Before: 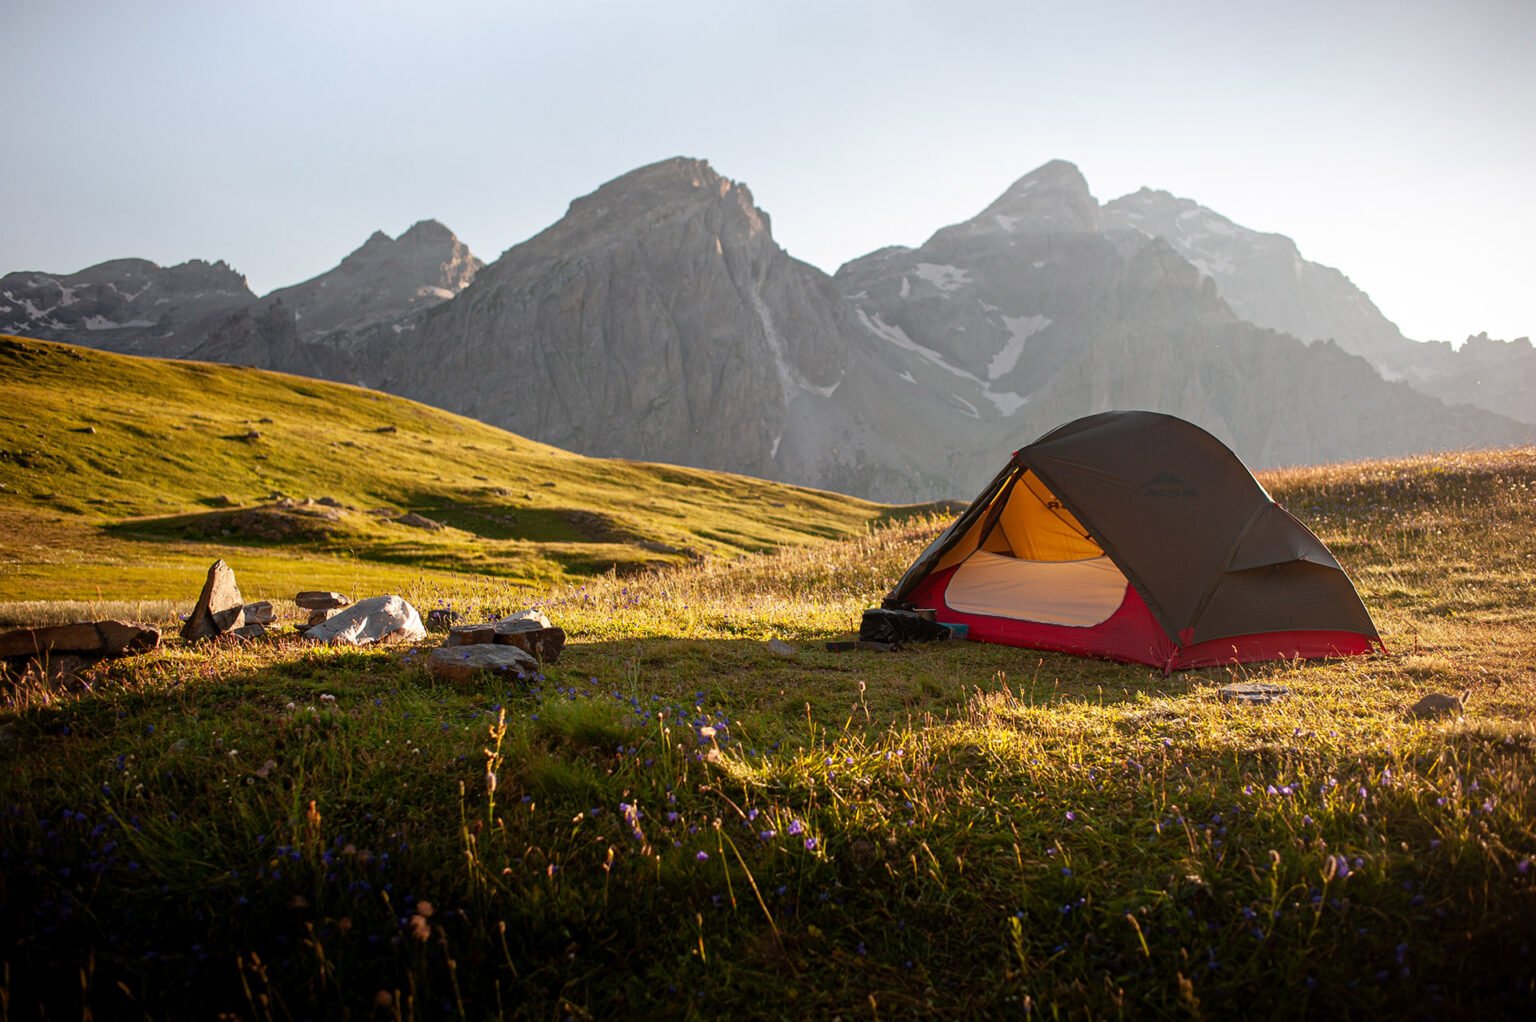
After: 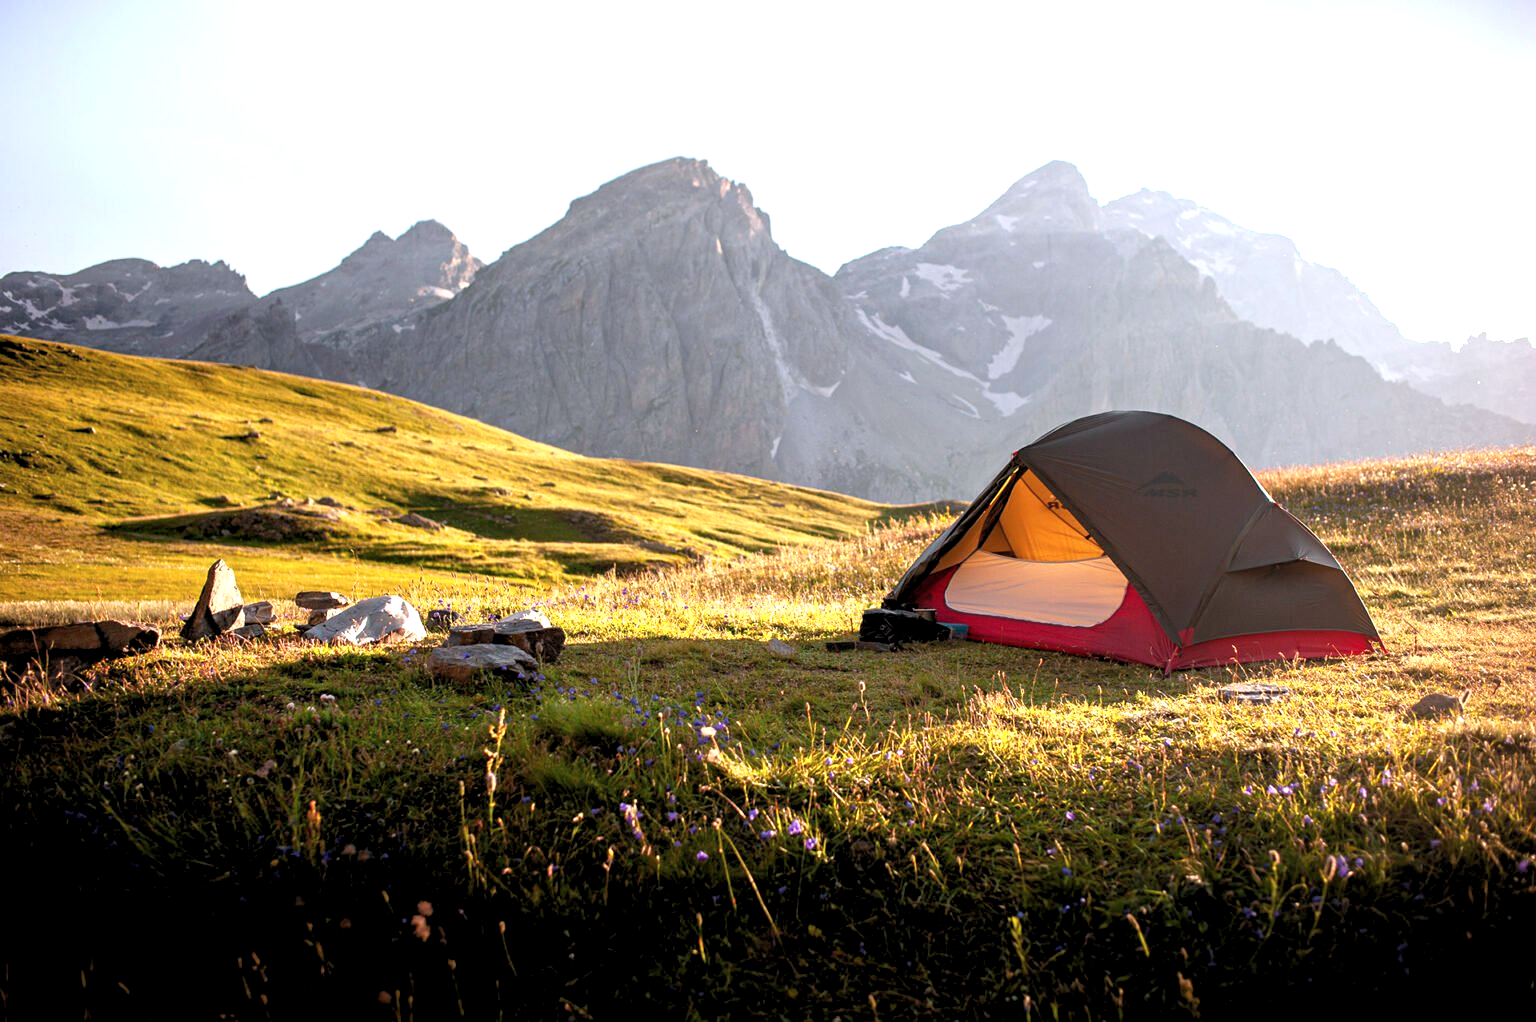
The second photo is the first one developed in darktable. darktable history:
exposure: exposure 0.559 EV, compensate highlight preservation false
color calibration: illuminant as shot in camera, x 0.358, y 0.373, temperature 4628.91 K
rgb levels: levels [[0.01, 0.419, 0.839], [0, 0.5, 1], [0, 0.5, 1]]
